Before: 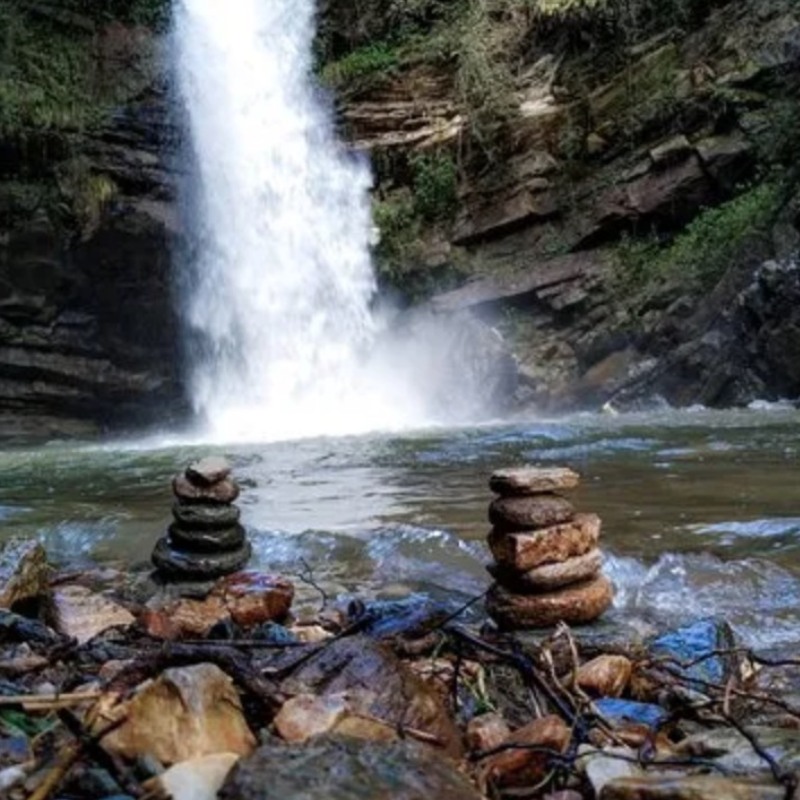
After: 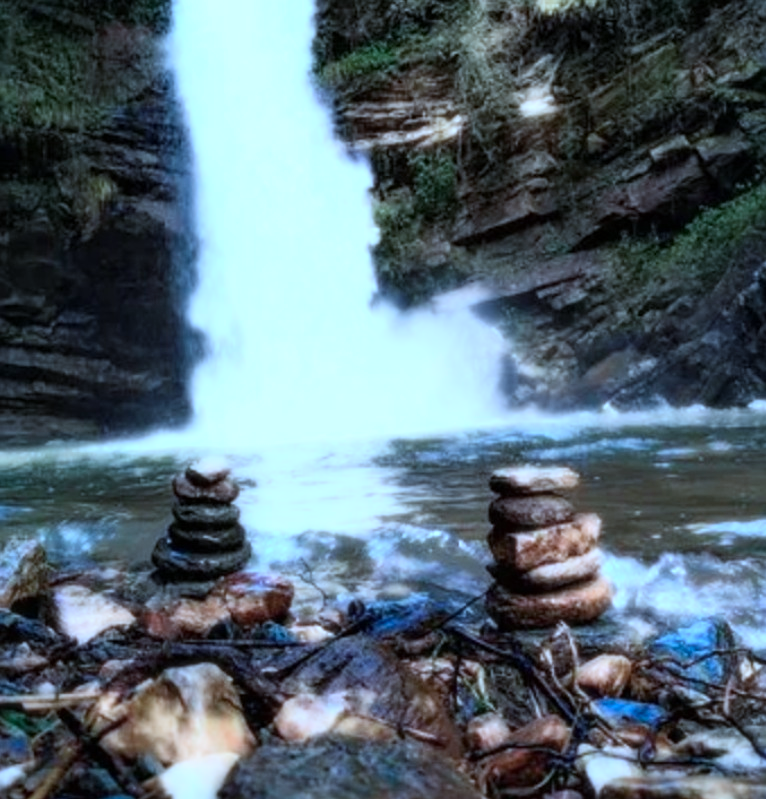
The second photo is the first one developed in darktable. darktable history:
sharpen: amount 0.2
bloom: size 0%, threshold 54.82%, strength 8.31%
color correction: highlights a* -9.73, highlights b* -21.22
color calibration: illuminant as shot in camera, x 0.358, y 0.373, temperature 4628.91 K
crop: right 4.126%, bottom 0.031%
